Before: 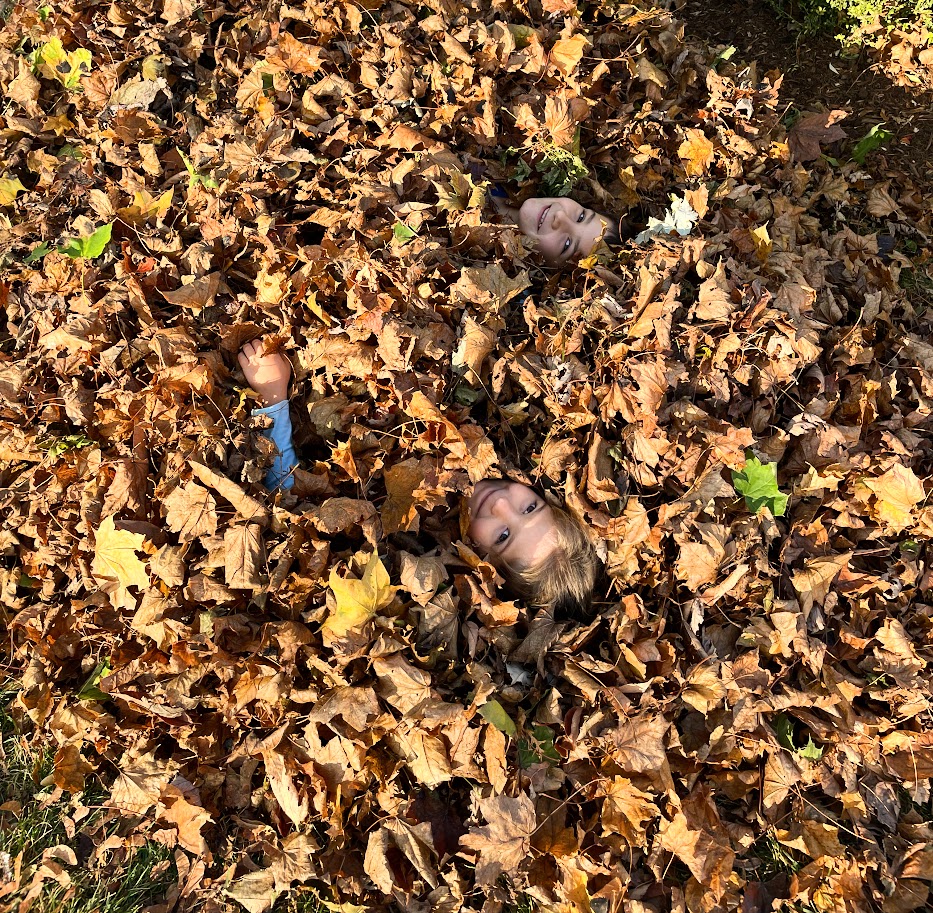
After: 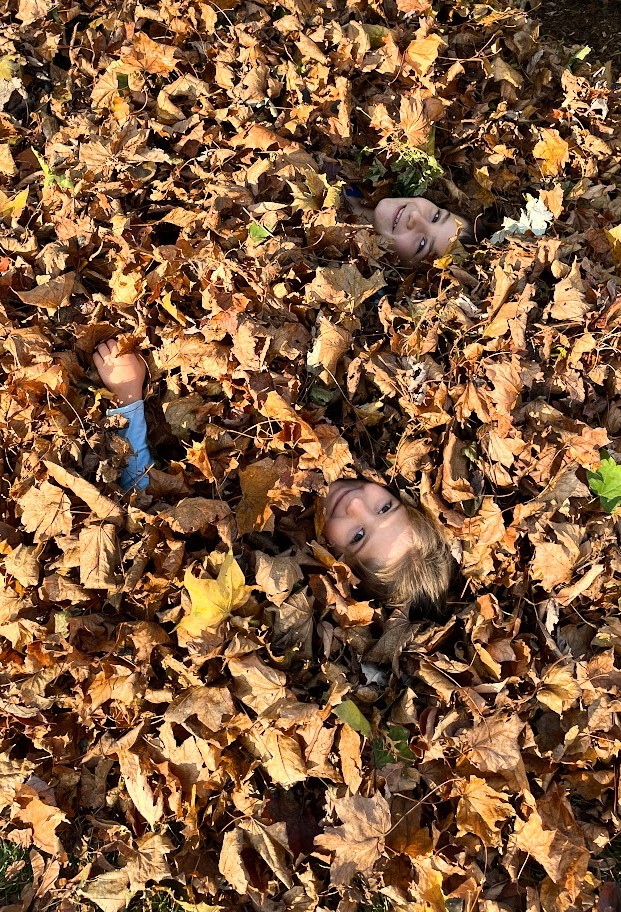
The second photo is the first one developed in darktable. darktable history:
crop and rotate: left 15.546%, right 17.787%
white balance: emerald 1
